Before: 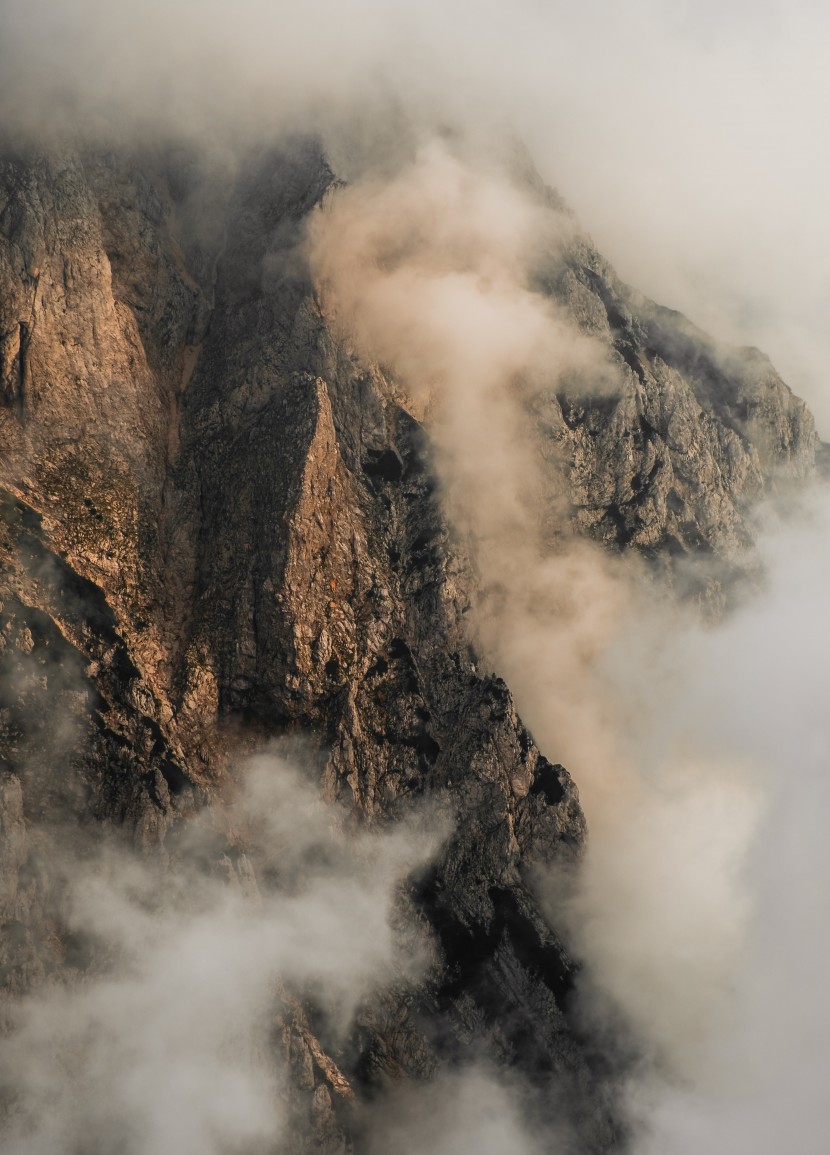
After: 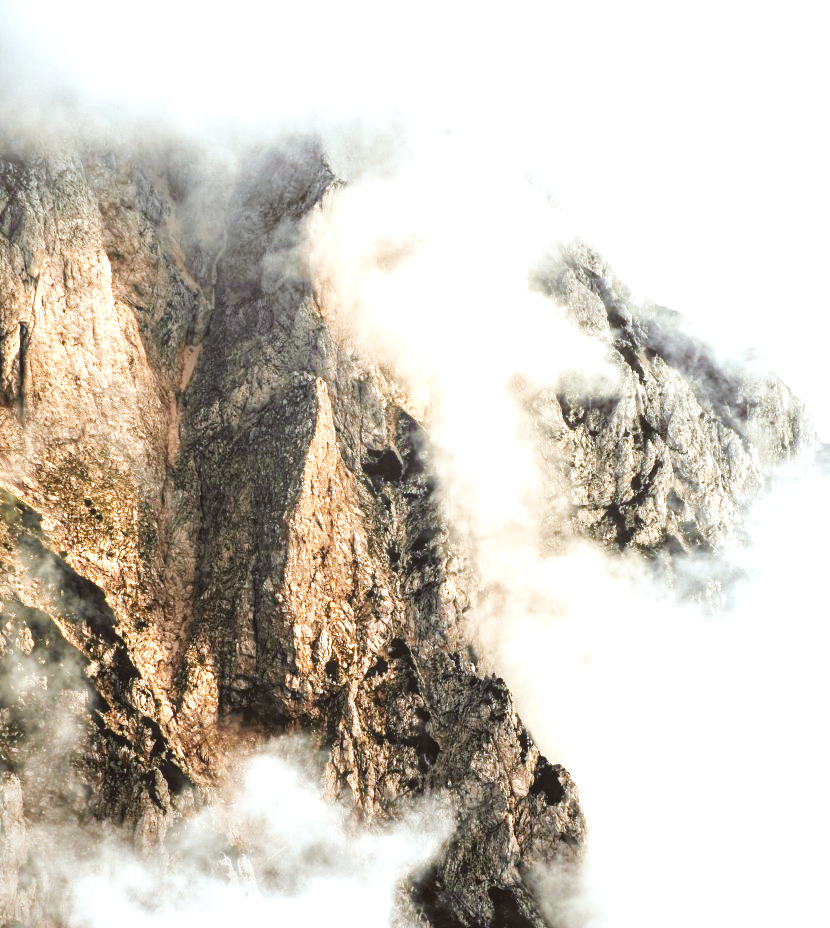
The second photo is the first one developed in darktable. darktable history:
crop: bottom 19.653%
exposure: black level correction 0, exposure 1.559 EV, compensate highlight preservation false
velvia: on, module defaults
color correction: highlights a* -3.01, highlights b* -6.84, shadows a* 3.05, shadows b* 5.18
tone curve: curves: ch0 [(0, 0.026) (0.184, 0.172) (0.391, 0.468) (0.446, 0.56) (0.605, 0.758) (0.831, 0.931) (0.992, 1)]; ch1 [(0, 0) (0.437, 0.447) (0.501, 0.502) (0.538, 0.539) (0.574, 0.589) (0.617, 0.64) (0.699, 0.749) (0.859, 0.919) (1, 1)]; ch2 [(0, 0) (0.33, 0.301) (0.421, 0.443) (0.447, 0.482) (0.499, 0.509) (0.538, 0.564) (0.585, 0.615) (0.664, 0.664) (1, 1)], preserve colors none
shadows and highlights: shadows 35.84, highlights -35.17, soften with gaussian
local contrast: highlights 105%, shadows 97%, detail 131%, midtone range 0.2
